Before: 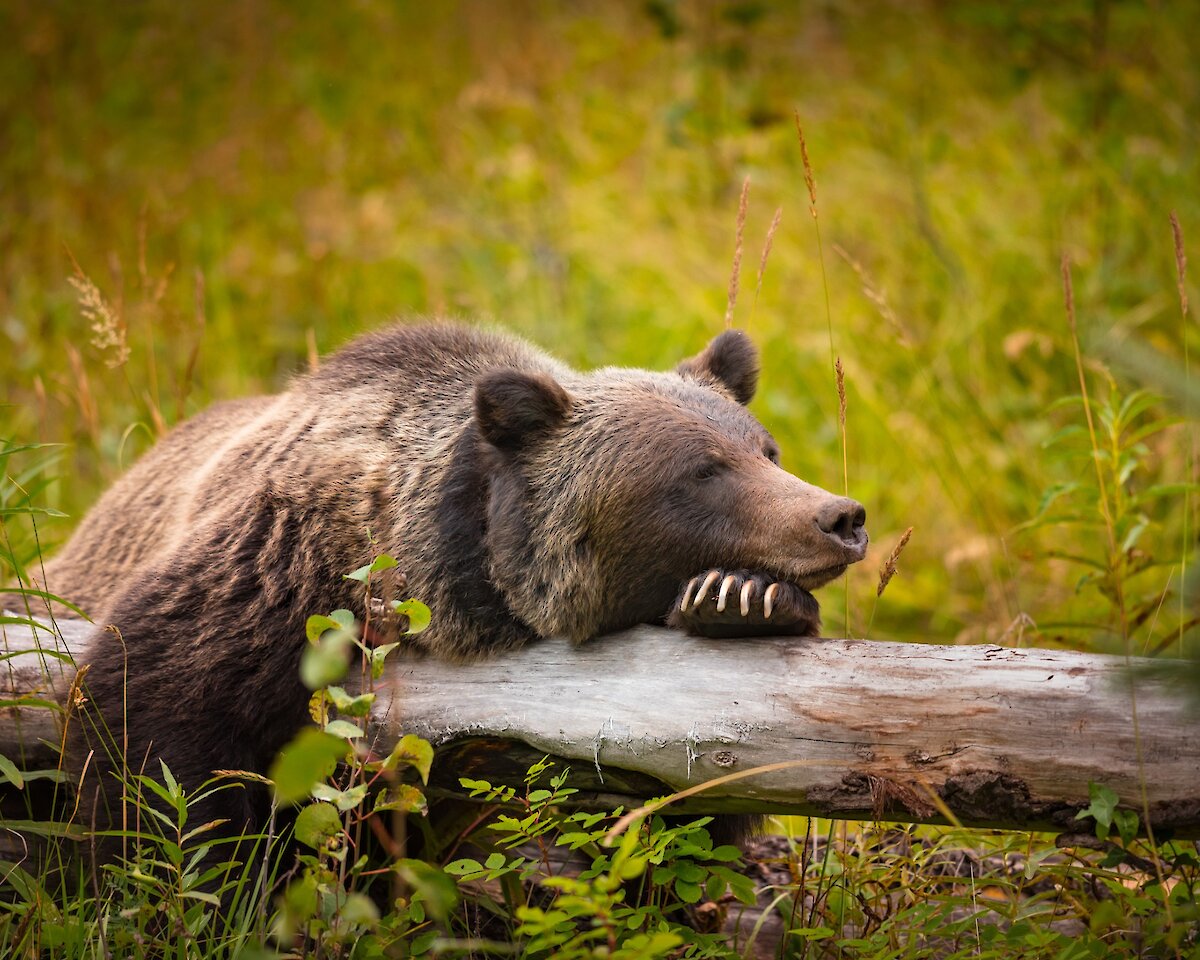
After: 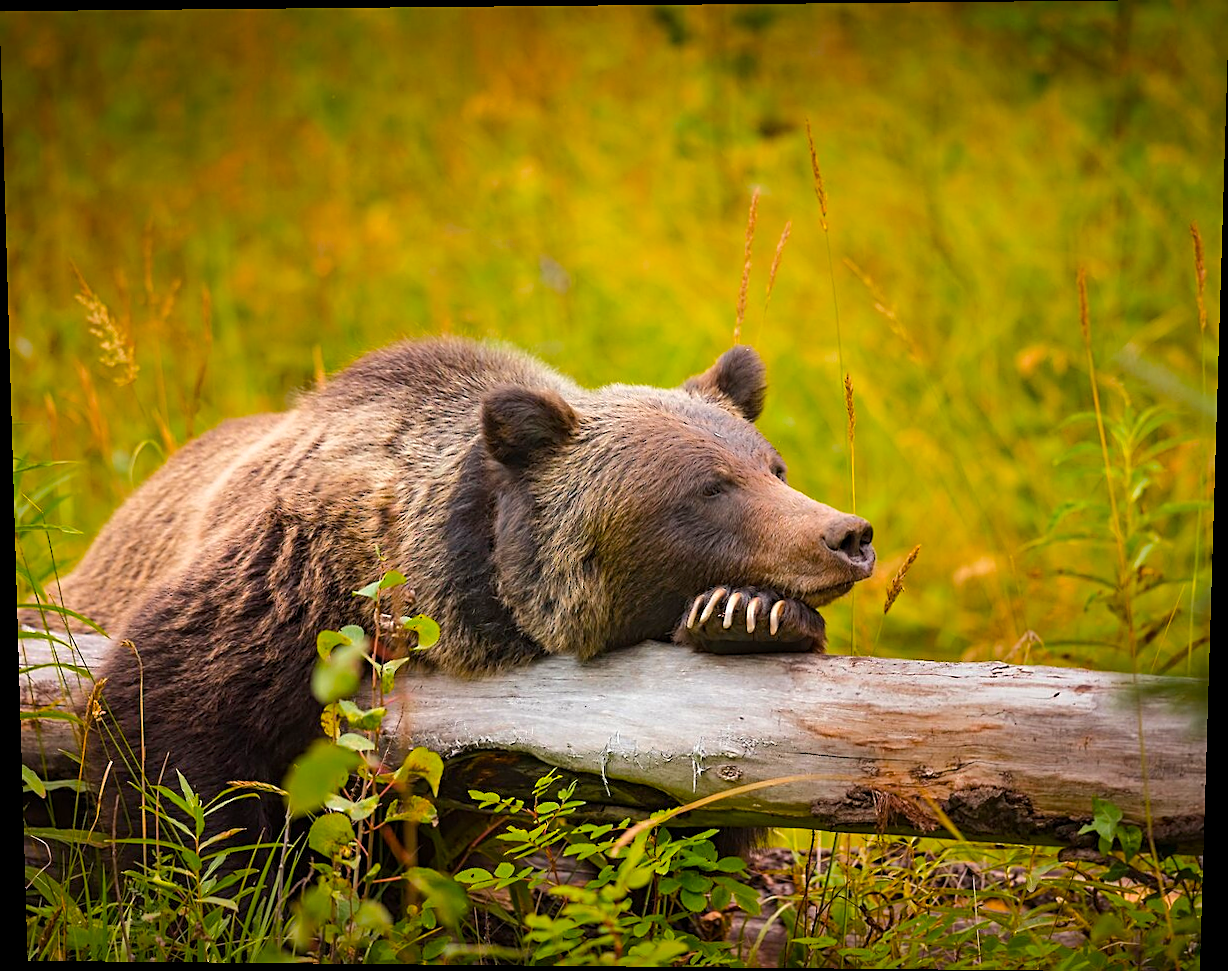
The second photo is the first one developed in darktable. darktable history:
sharpen: on, module defaults
rotate and perspective: lens shift (vertical) 0.048, lens shift (horizontal) -0.024, automatic cropping off
color balance rgb: perceptual saturation grading › global saturation 25%, perceptual brilliance grading › mid-tones 10%, perceptual brilliance grading › shadows 15%, global vibrance 20%
